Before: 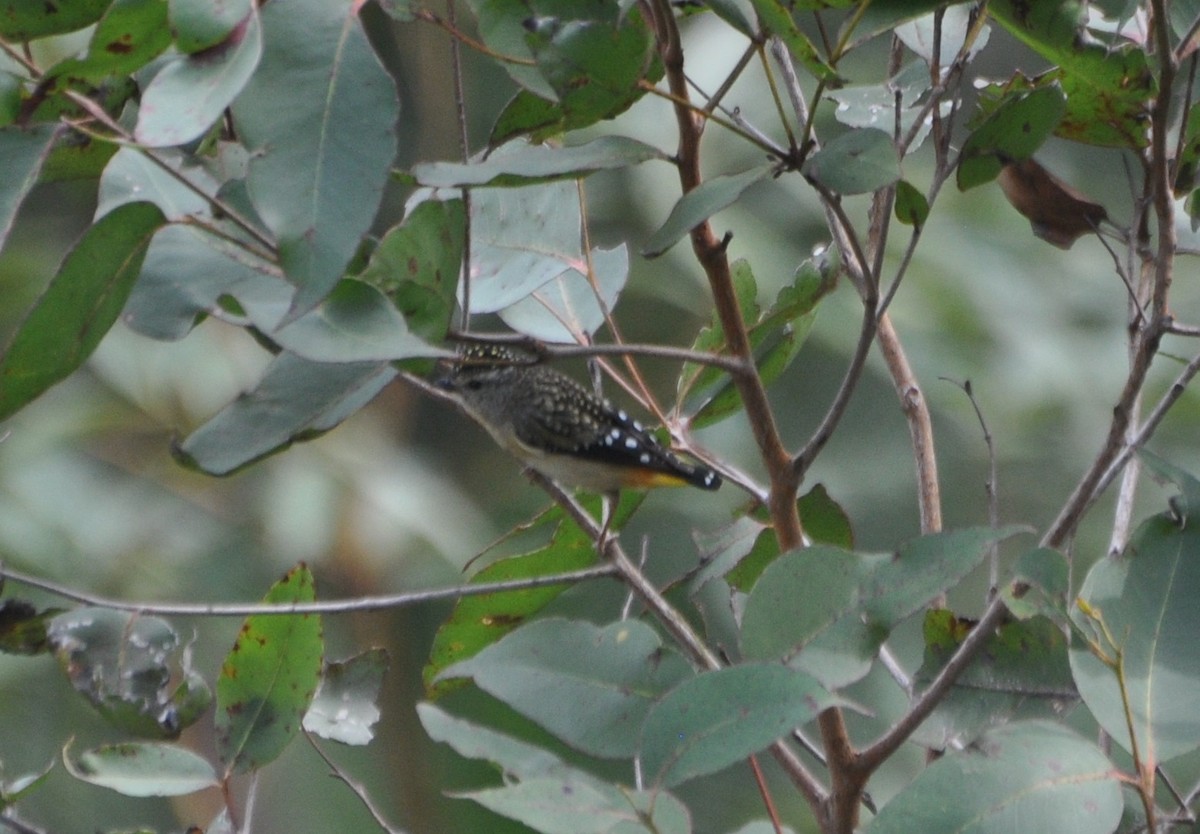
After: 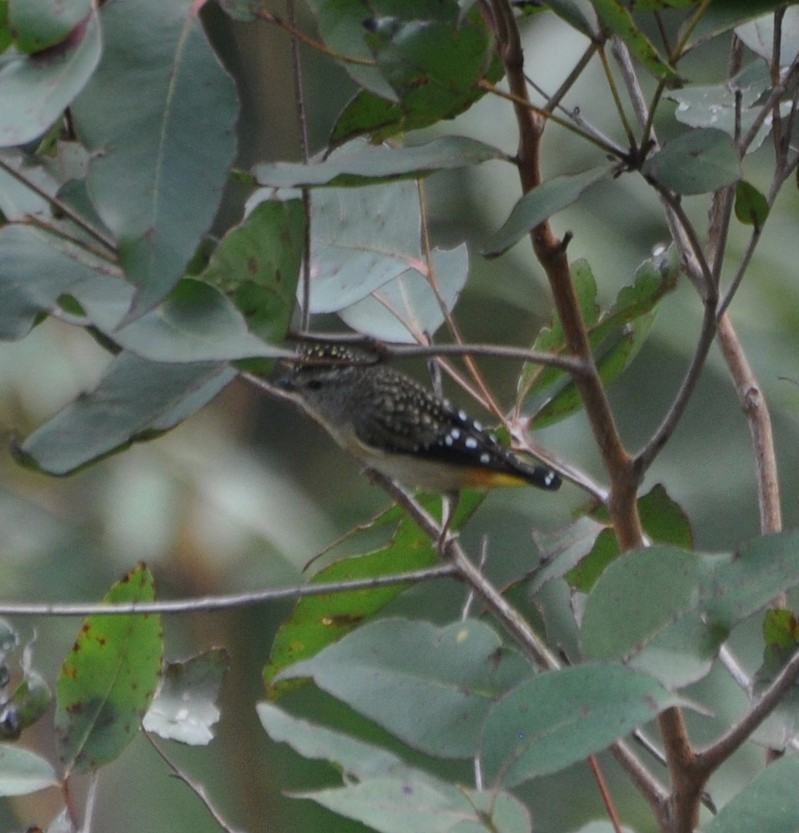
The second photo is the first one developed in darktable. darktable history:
exposure: black level correction 0.001, compensate highlight preservation false
crop and rotate: left 13.342%, right 19.991%
graduated density: on, module defaults
